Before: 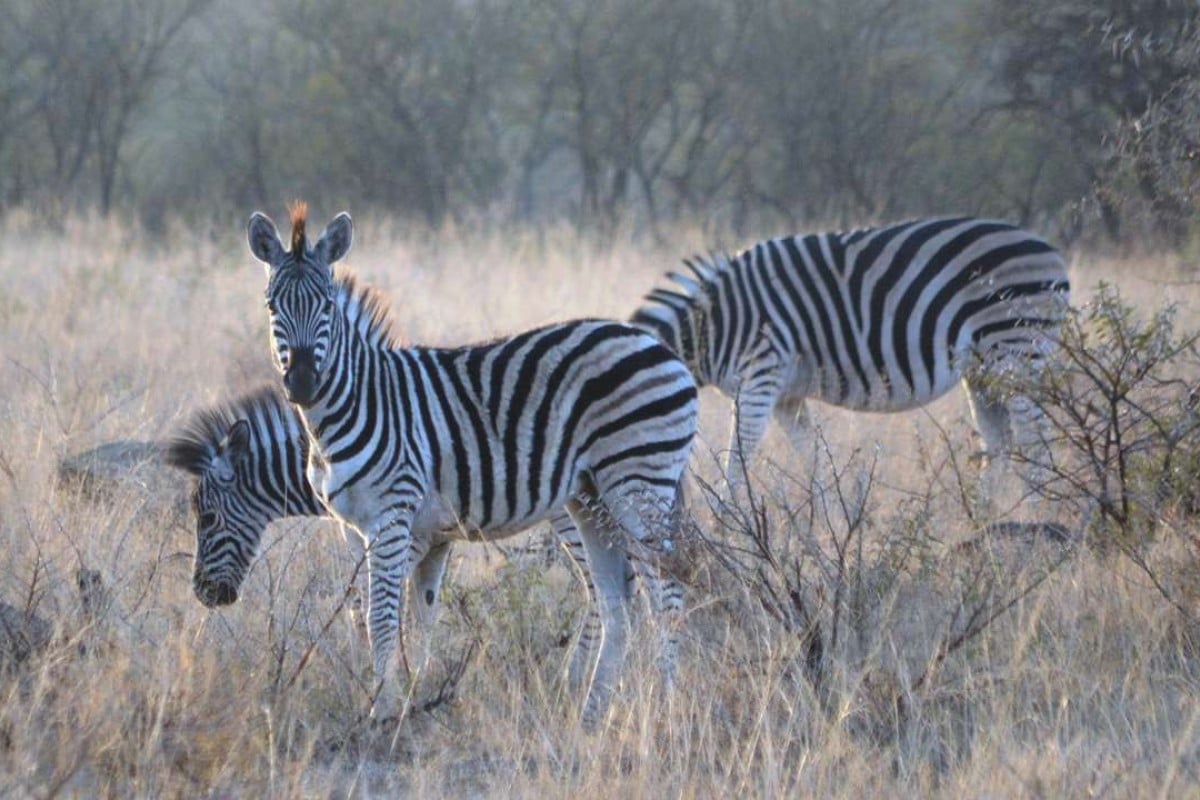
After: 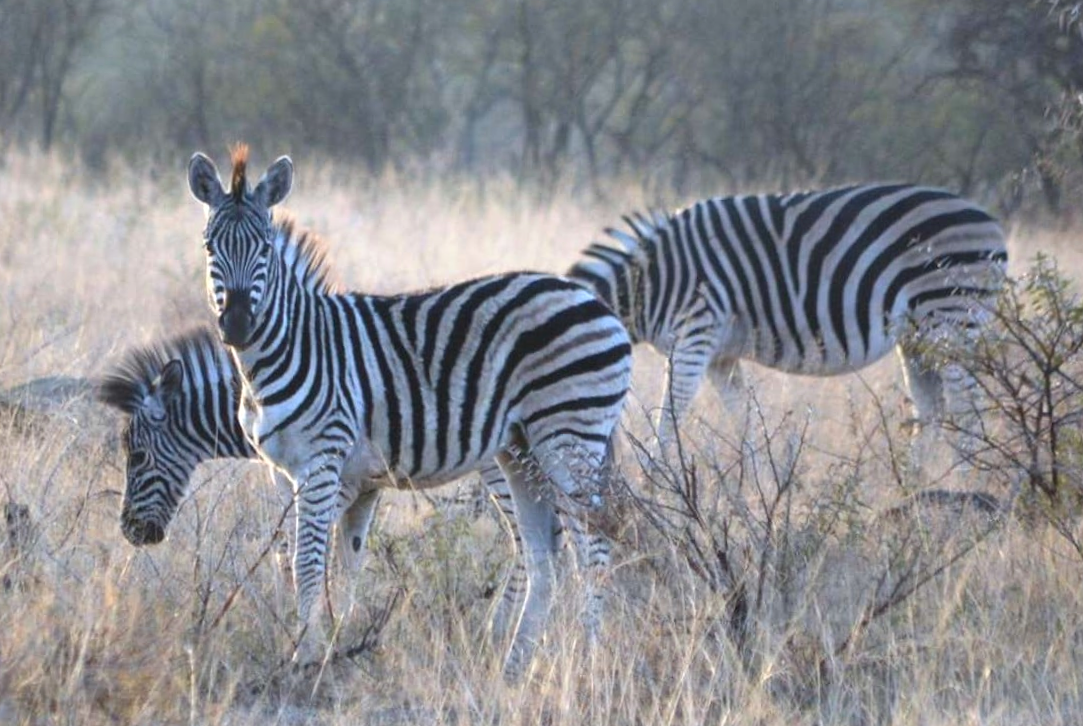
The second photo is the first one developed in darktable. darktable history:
crop and rotate: angle -2.12°, left 3.148%, top 3.576%, right 1.651%, bottom 0.626%
shadows and highlights: shadows 0.928, highlights 38.75
exposure: exposure 0.206 EV, compensate highlight preservation false
